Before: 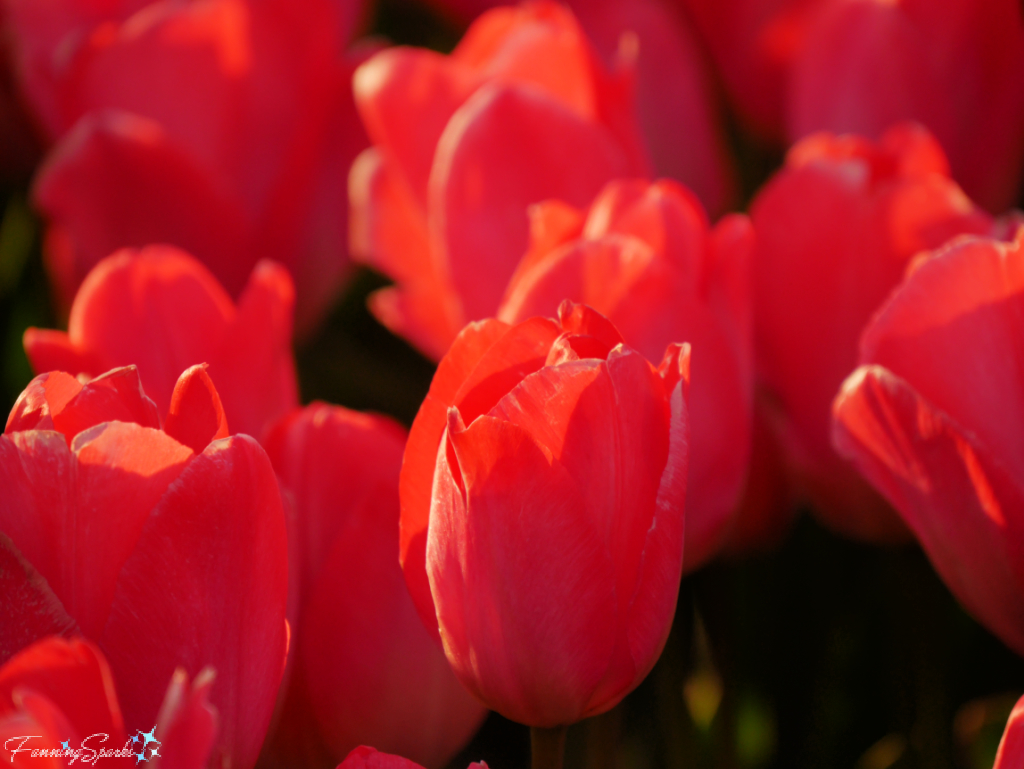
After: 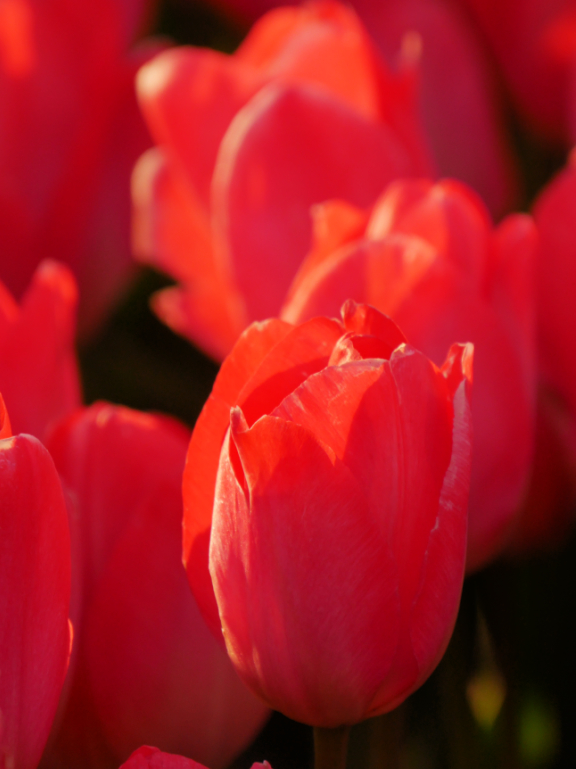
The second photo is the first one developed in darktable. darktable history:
tone equalizer: edges refinement/feathering 500, mask exposure compensation -1.57 EV, preserve details no
crop: left 21.237%, right 22.439%
